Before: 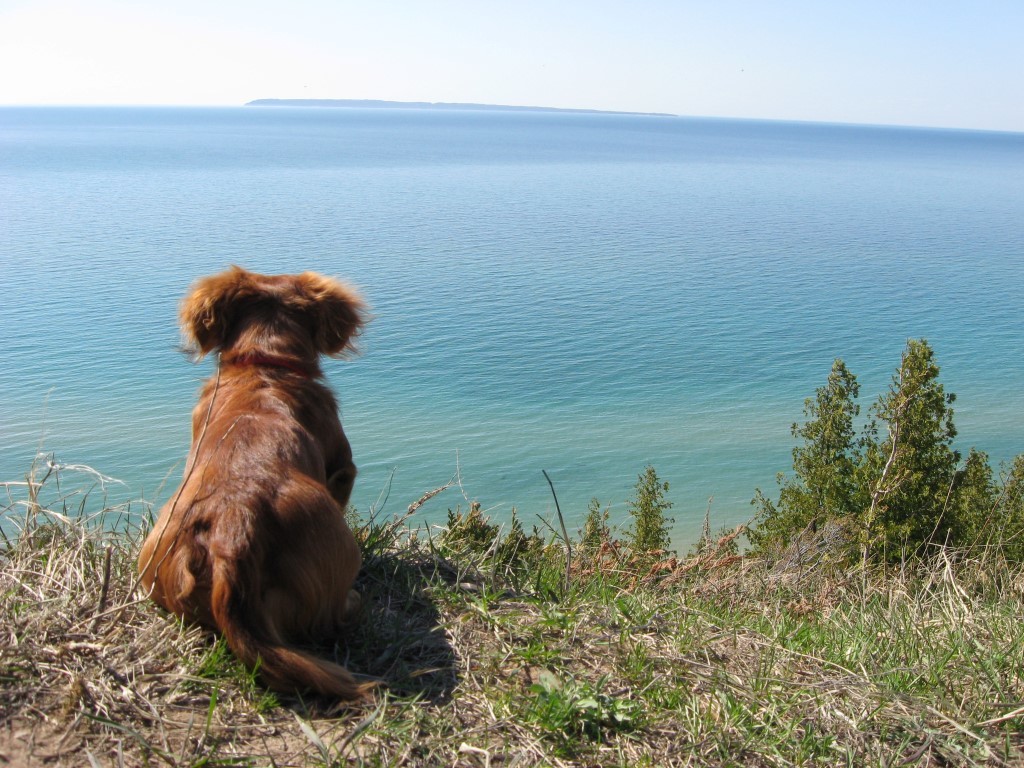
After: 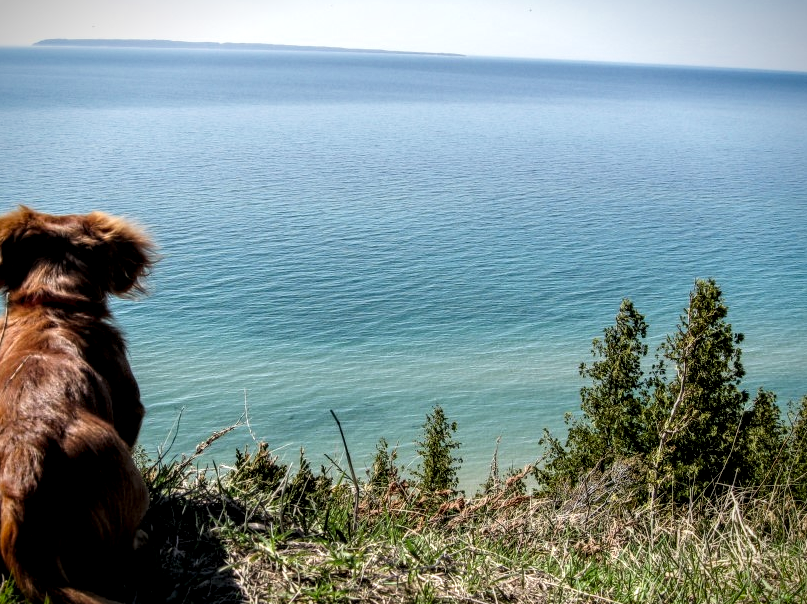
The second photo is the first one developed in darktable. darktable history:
local contrast: highlights 0%, shadows 0%, detail 182%
crop and rotate: left 20.74%, top 7.912%, right 0.375%, bottom 13.378%
filmic rgb: black relative exposure -8.07 EV, white relative exposure 3 EV, hardness 5.35, contrast 1.25
vignetting: fall-off start 88.53%, fall-off radius 44.2%, saturation 0.376, width/height ratio 1.161
